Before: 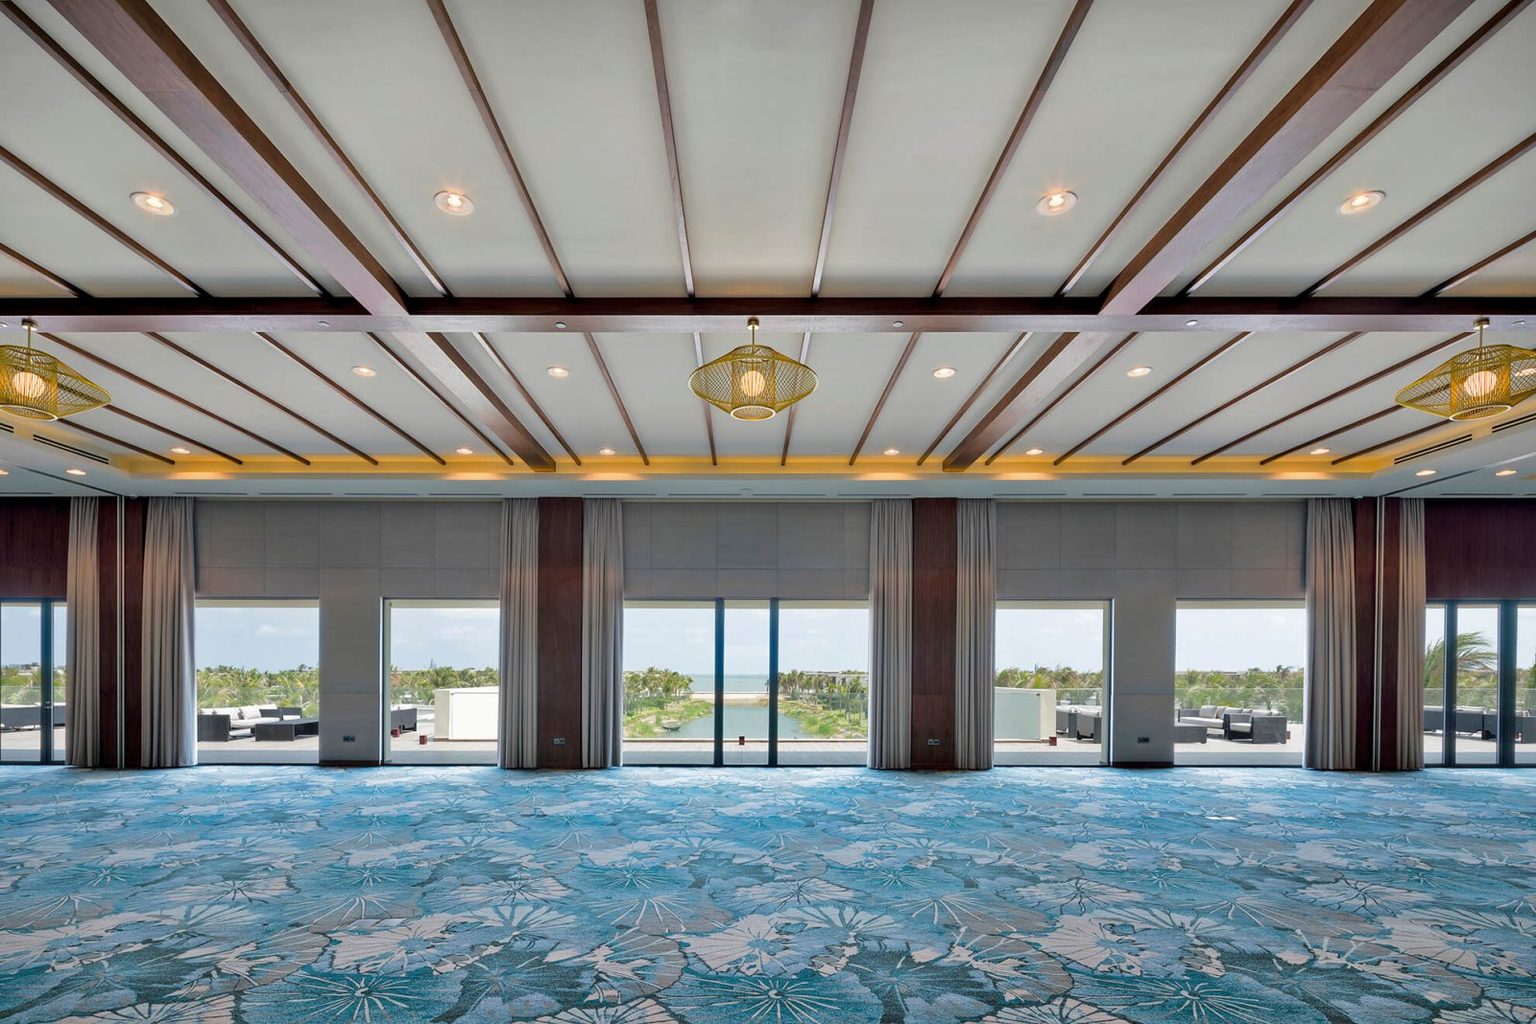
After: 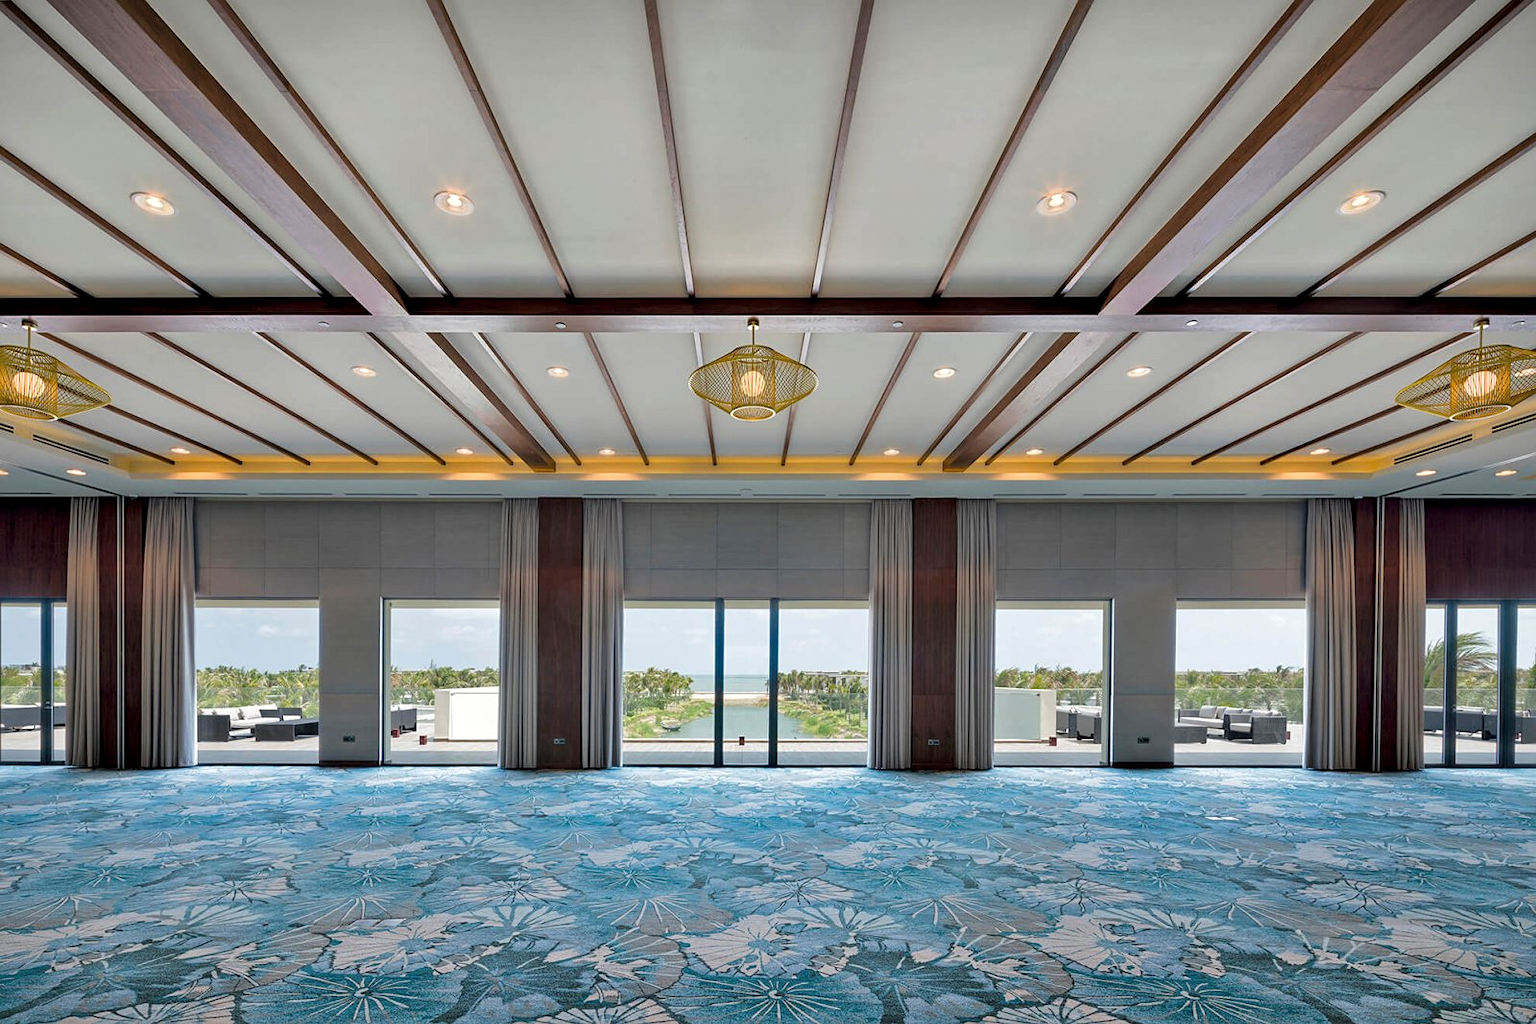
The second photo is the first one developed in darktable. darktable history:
exposure: compensate highlight preservation false
sharpen: amount 0.2
local contrast: highlights 100%, shadows 100%, detail 120%, midtone range 0.2
